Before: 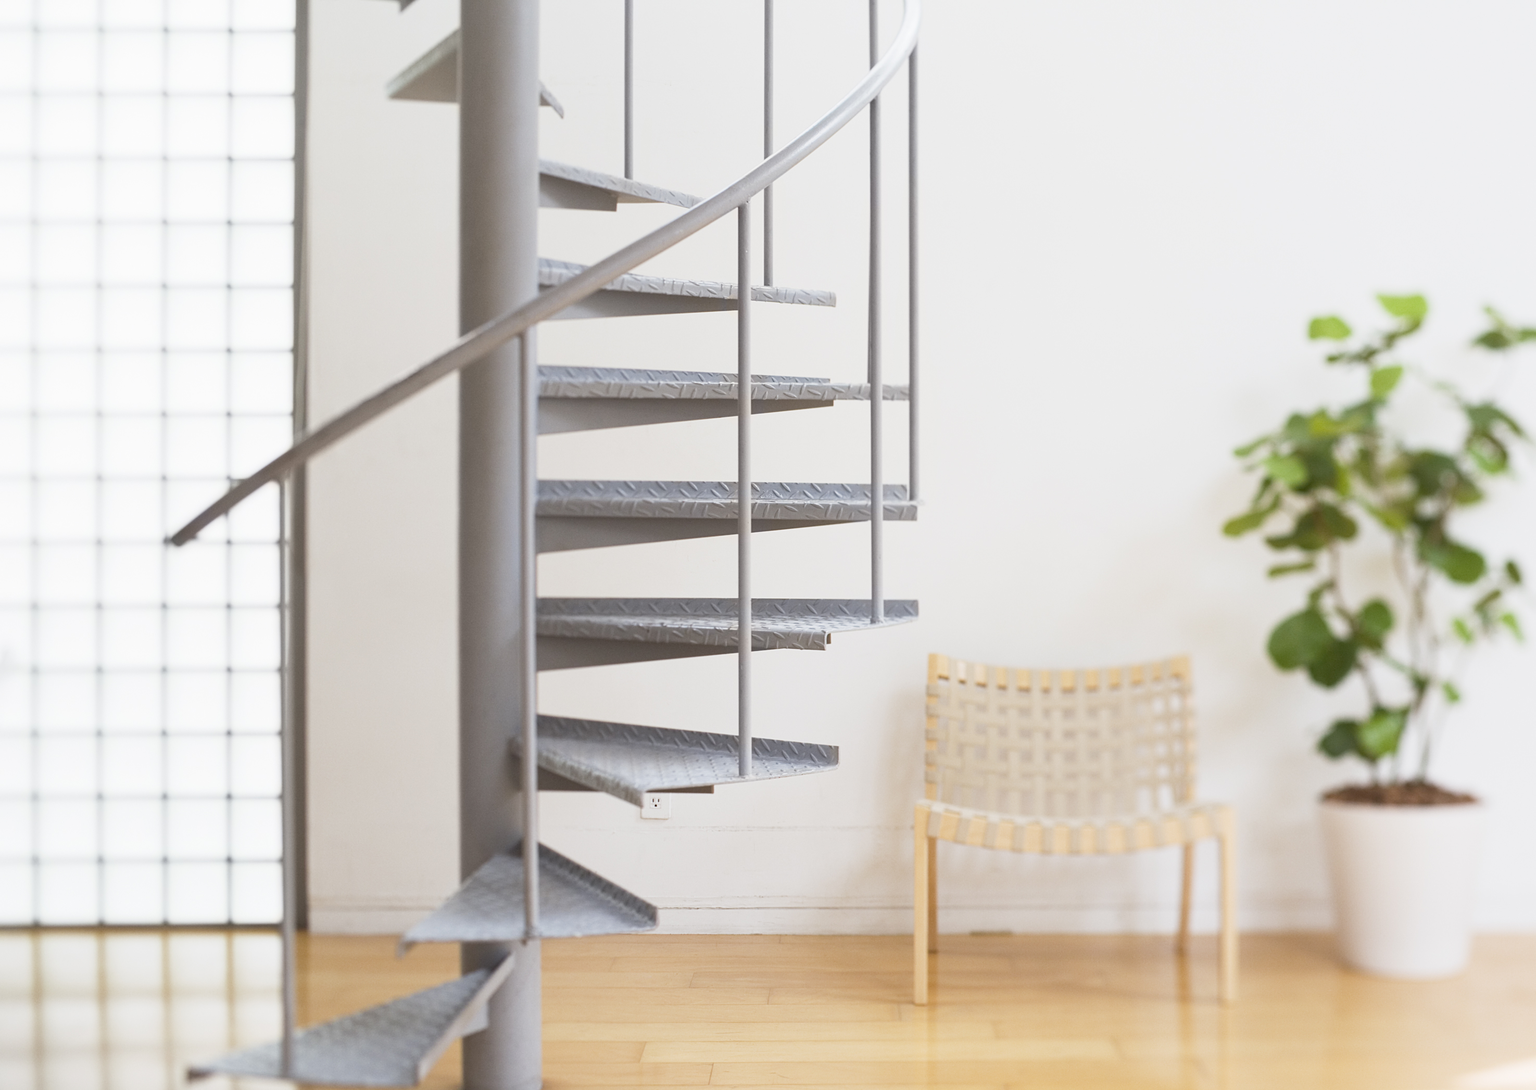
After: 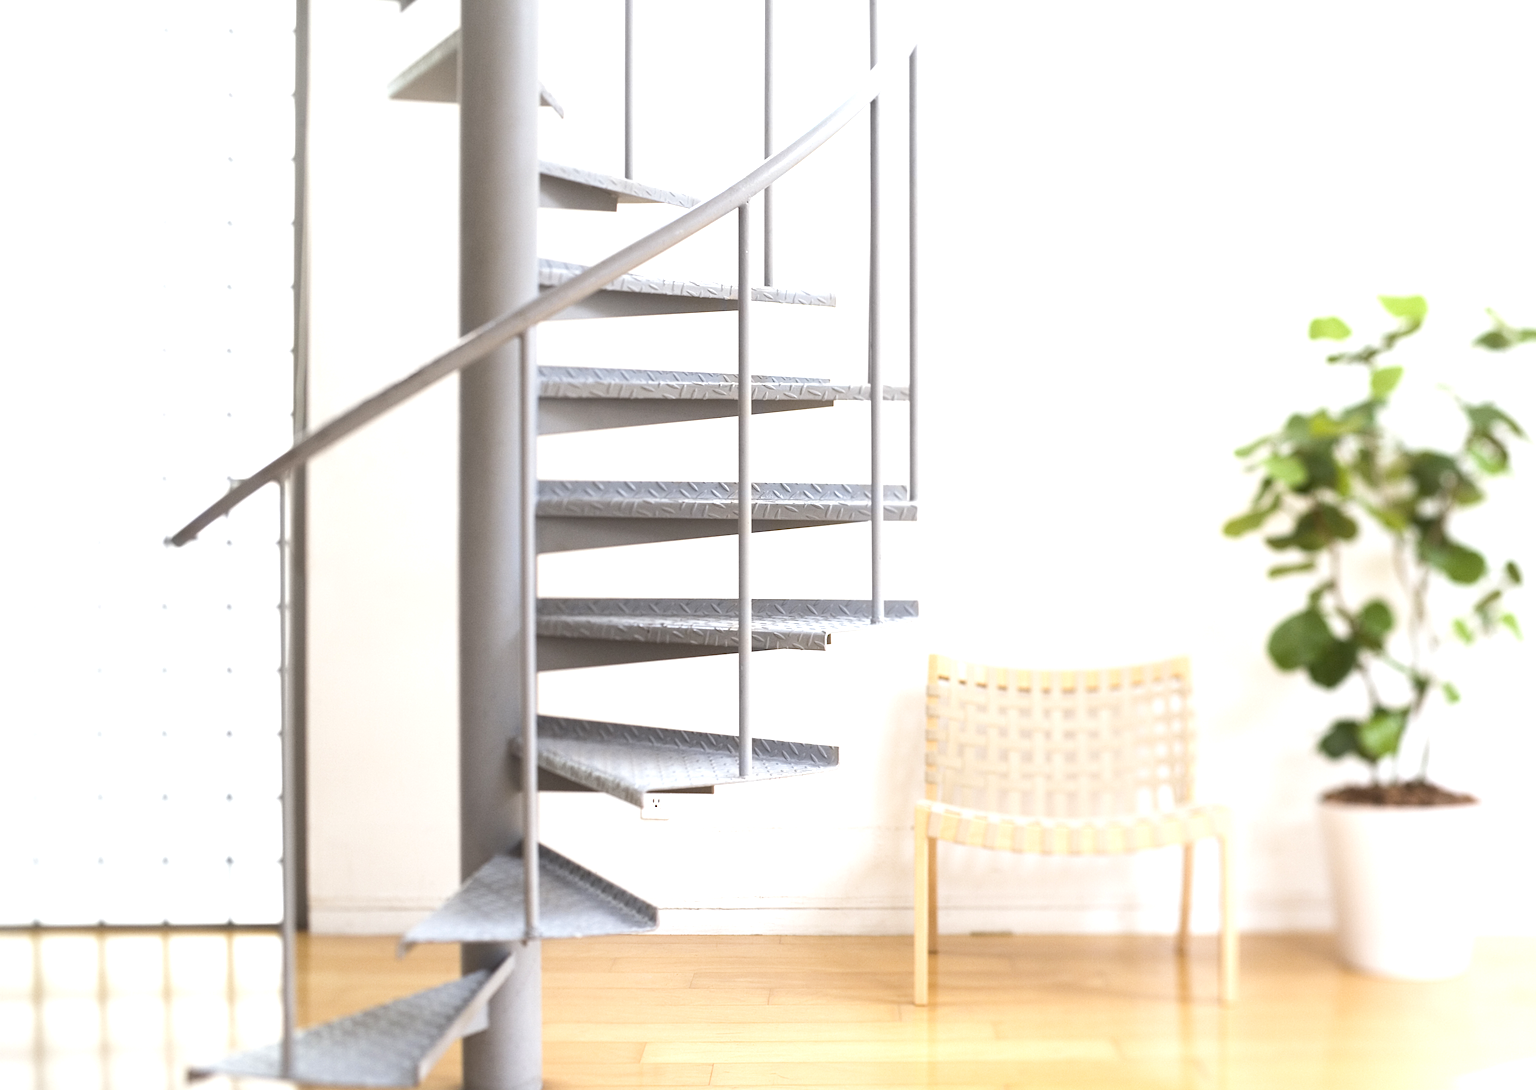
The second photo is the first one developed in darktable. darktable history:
tone equalizer: -8 EV -0.727 EV, -7 EV -0.672 EV, -6 EV -0.606 EV, -5 EV -0.385 EV, -3 EV 0.384 EV, -2 EV 0.6 EV, -1 EV 0.683 EV, +0 EV 0.74 EV, edges refinement/feathering 500, mask exposure compensation -1.57 EV, preserve details guided filter
